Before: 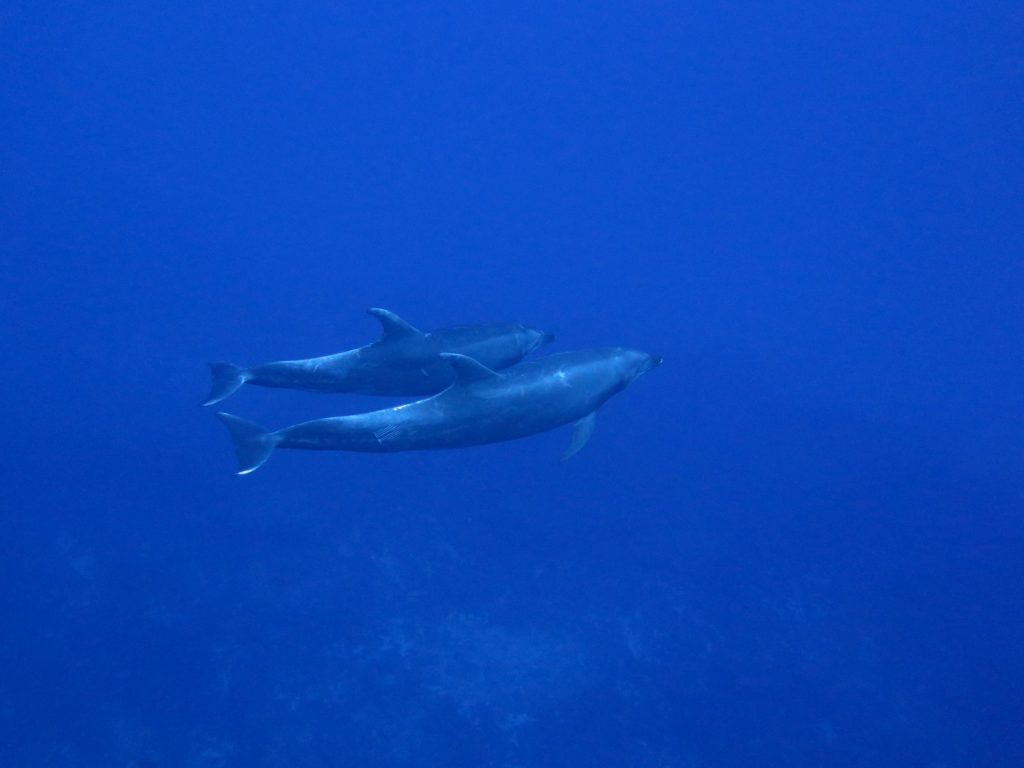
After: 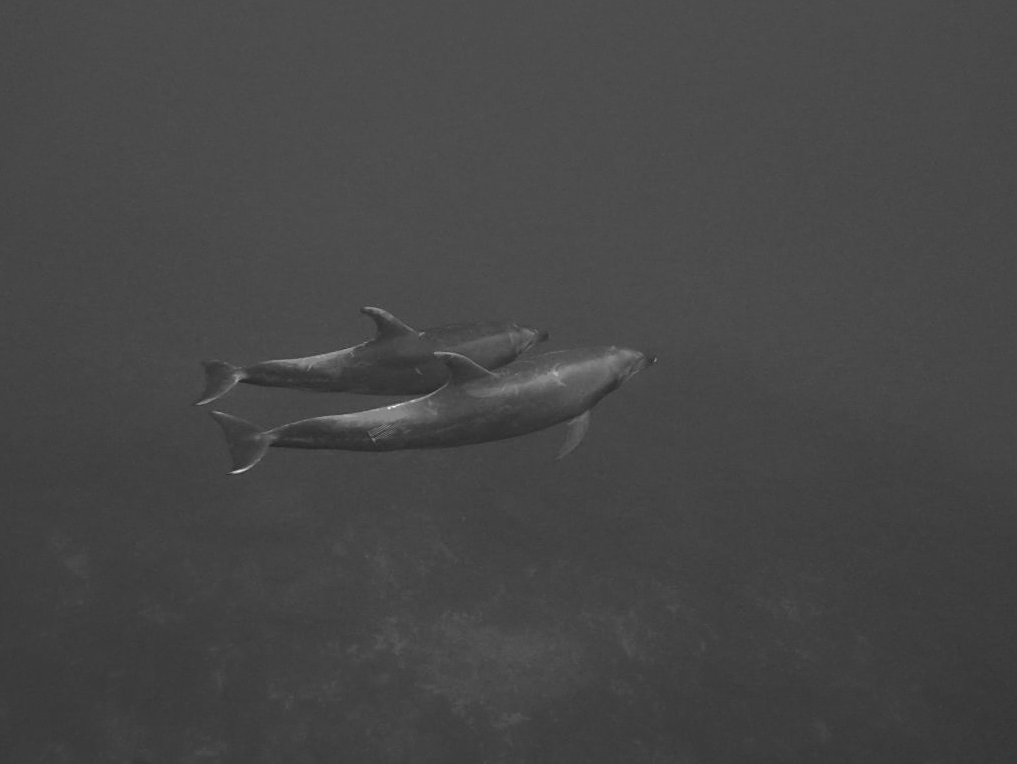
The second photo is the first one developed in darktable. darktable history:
crop and rotate: left 0.614%, top 0.179%, bottom 0.309%
monochrome: on, module defaults
sharpen: on, module defaults
exposure: exposure -0.462 EV, compensate highlight preservation false
shadows and highlights: on, module defaults
haze removal: compatibility mode true, adaptive false
color correction: saturation 1.8
